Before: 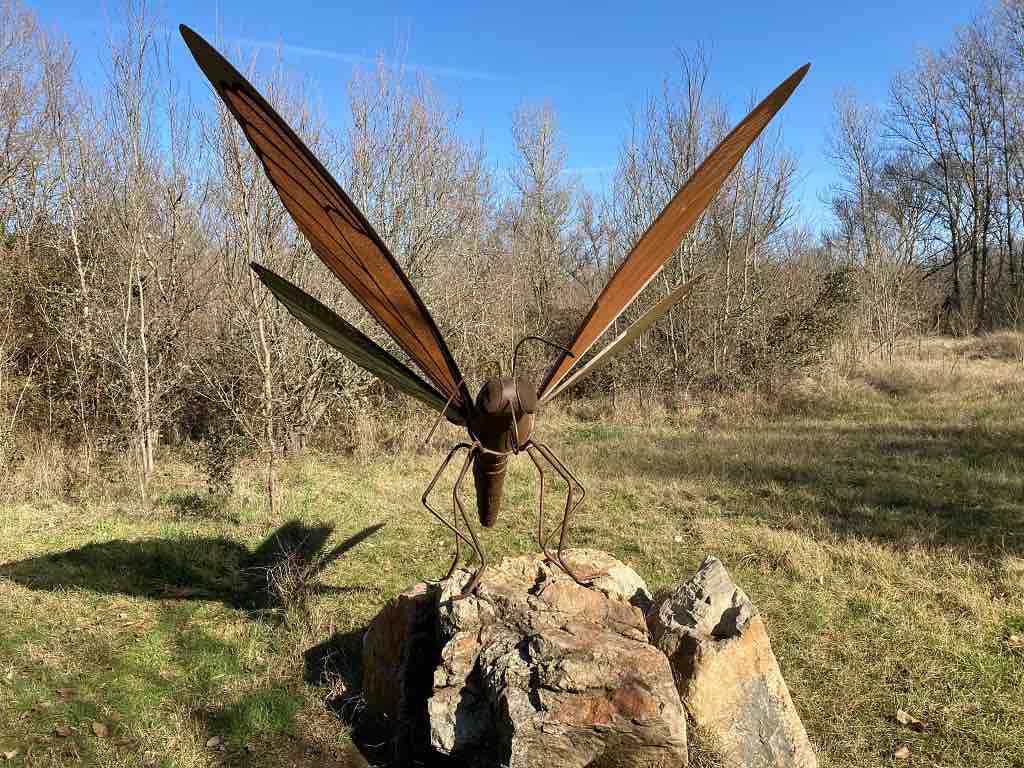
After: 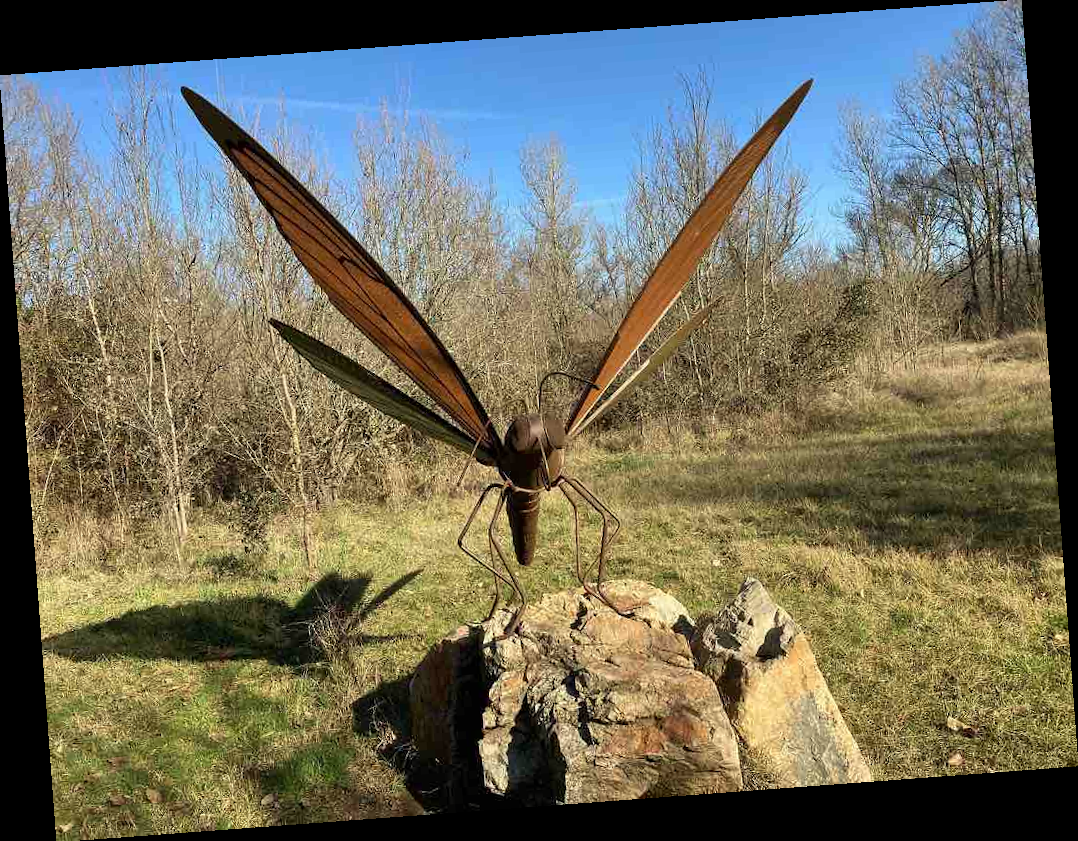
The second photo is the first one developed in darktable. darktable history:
rgb curve: curves: ch2 [(0, 0) (0.567, 0.512) (1, 1)], mode RGB, independent channels
rotate and perspective: rotation -4.25°, automatic cropping off
